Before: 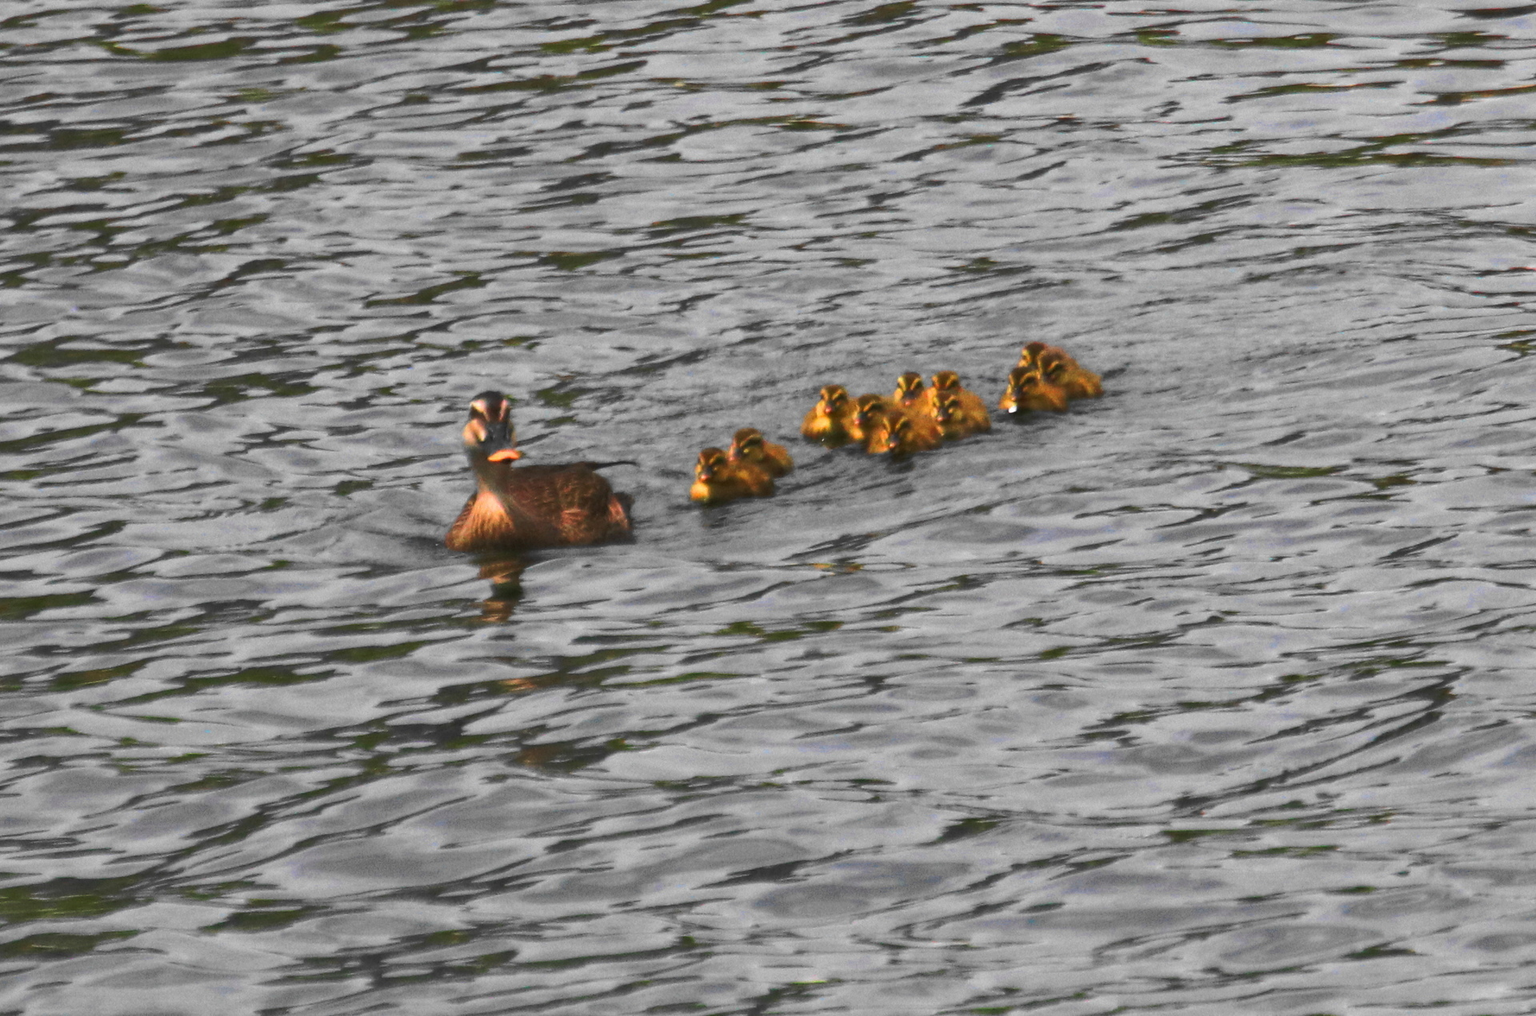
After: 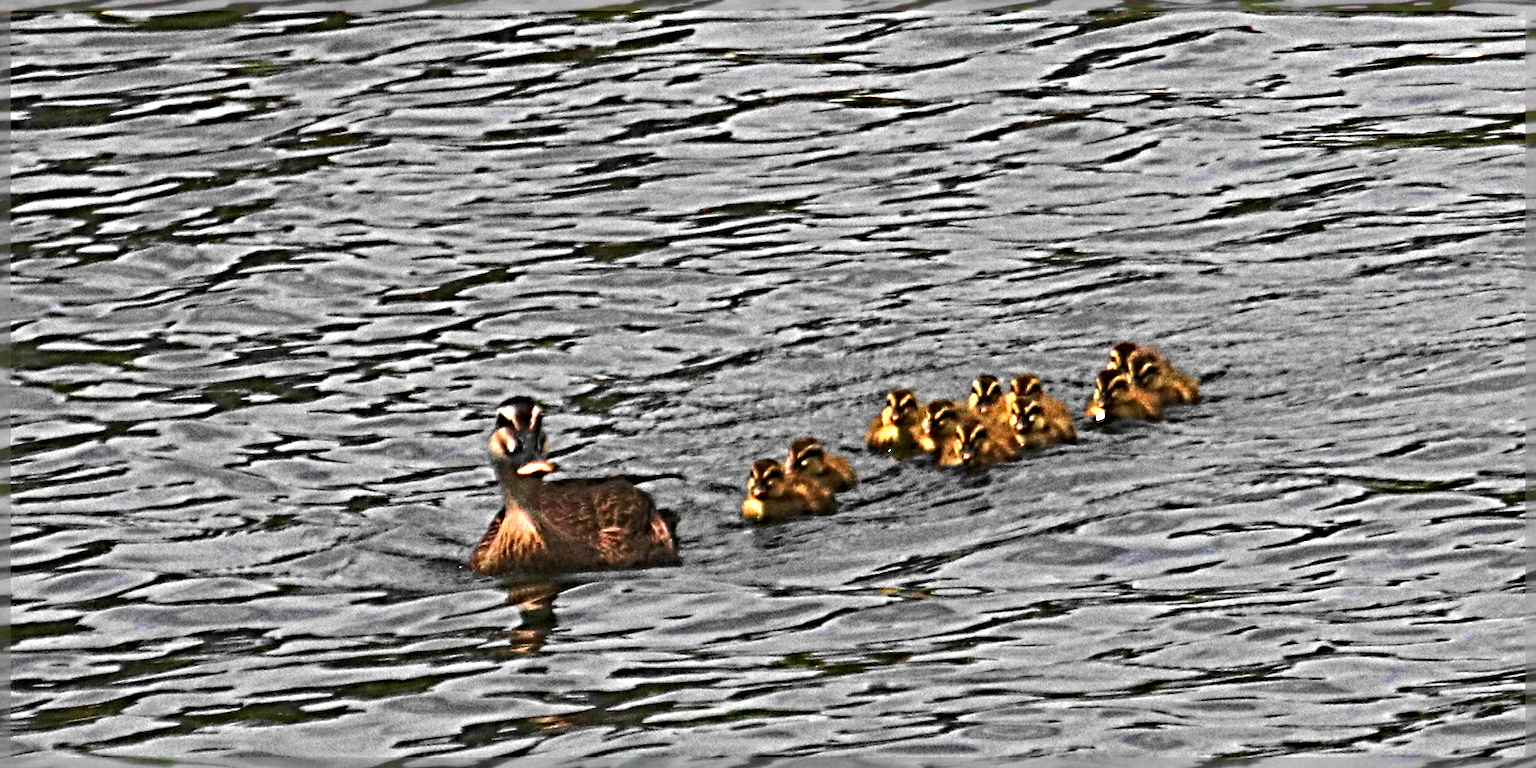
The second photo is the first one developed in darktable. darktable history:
sharpen: radius 6.3, amount 1.8, threshold 0
color balance rgb: on, module defaults
crop: left 1.509%, top 3.452%, right 7.696%, bottom 28.452%
